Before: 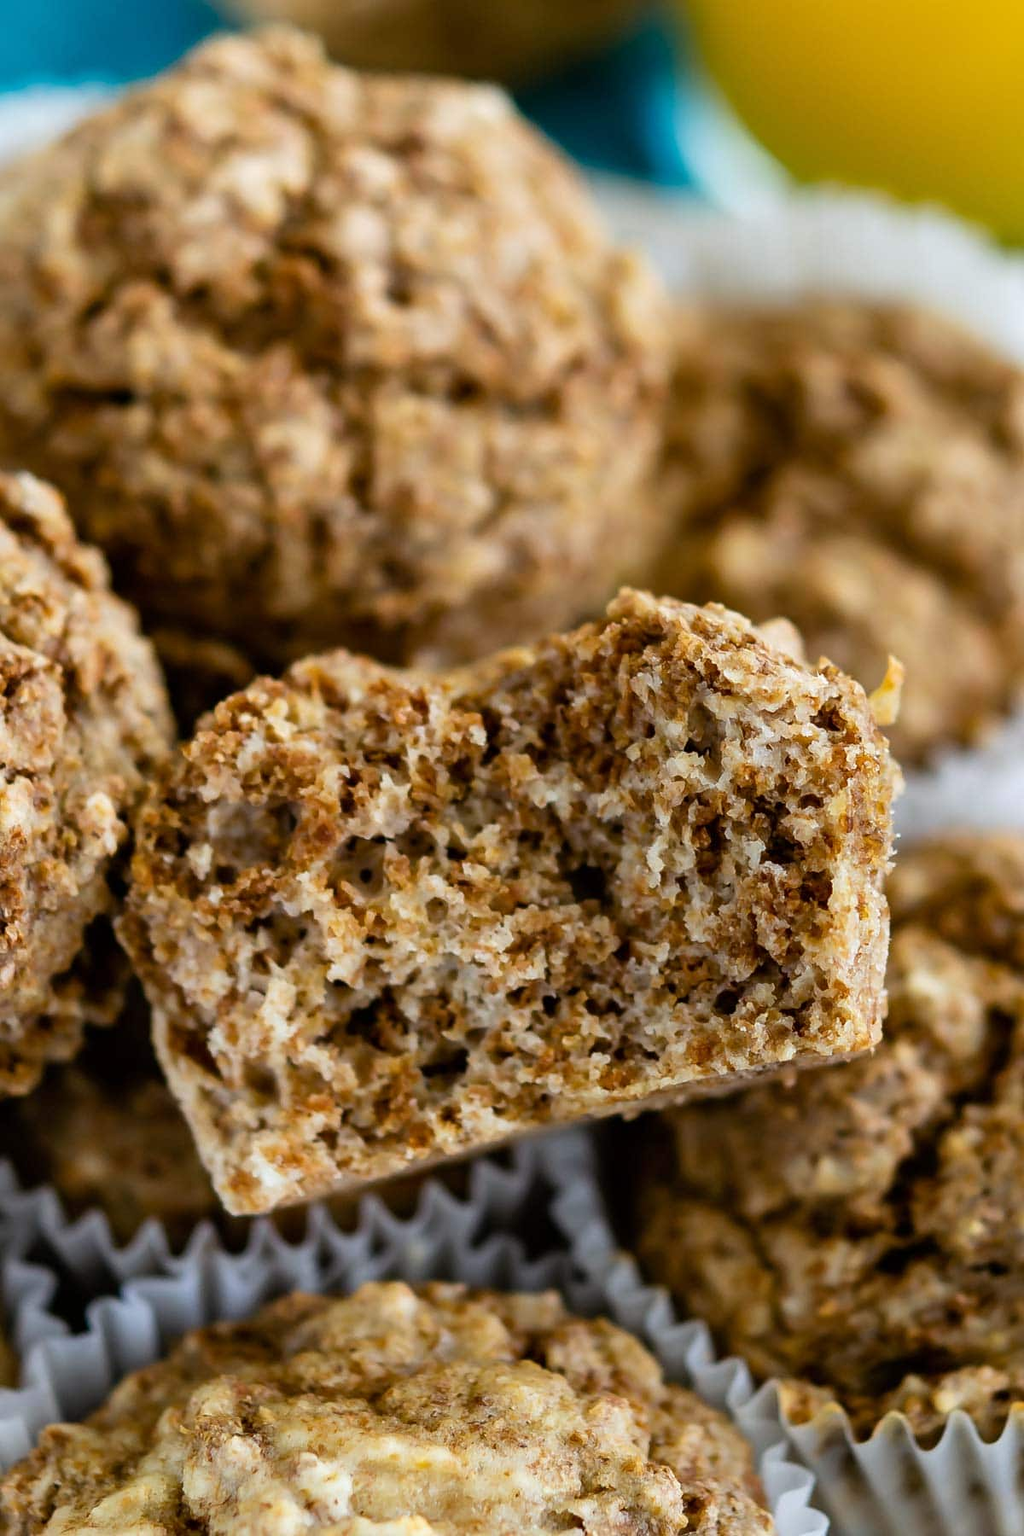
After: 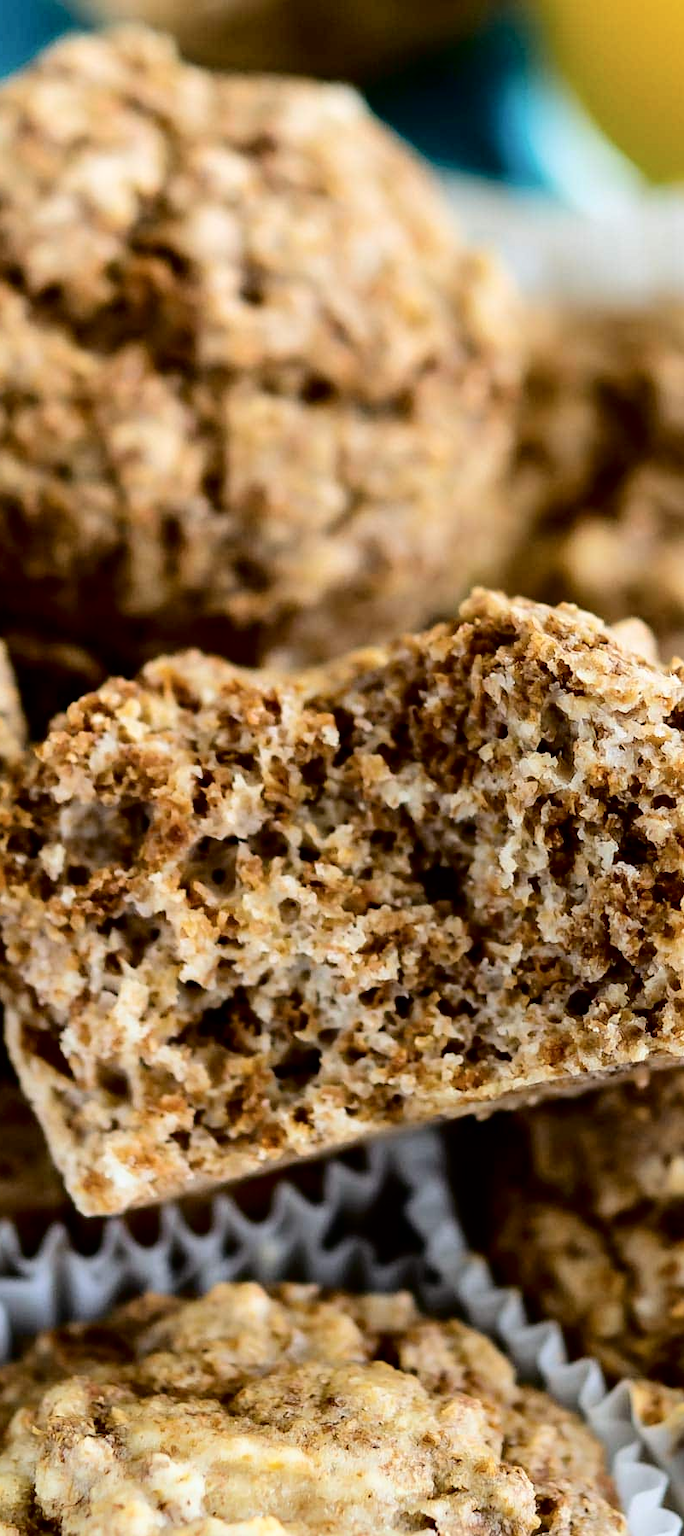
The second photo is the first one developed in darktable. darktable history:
tone curve: curves: ch0 [(0, 0) (0.003, 0) (0.011, 0.002) (0.025, 0.004) (0.044, 0.007) (0.069, 0.015) (0.1, 0.025) (0.136, 0.04) (0.177, 0.09) (0.224, 0.152) (0.277, 0.239) (0.335, 0.335) (0.399, 0.43) (0.468, 0.524) (0.543, 0.621) (0.623, 0.712) (0.709, 0.789) (0.801, 0.871) (0.898, 0.951) (1, 1)], color space Lab, independent channels, preserve colors none
crop and rotate: left 14.467%, right 18.63%
